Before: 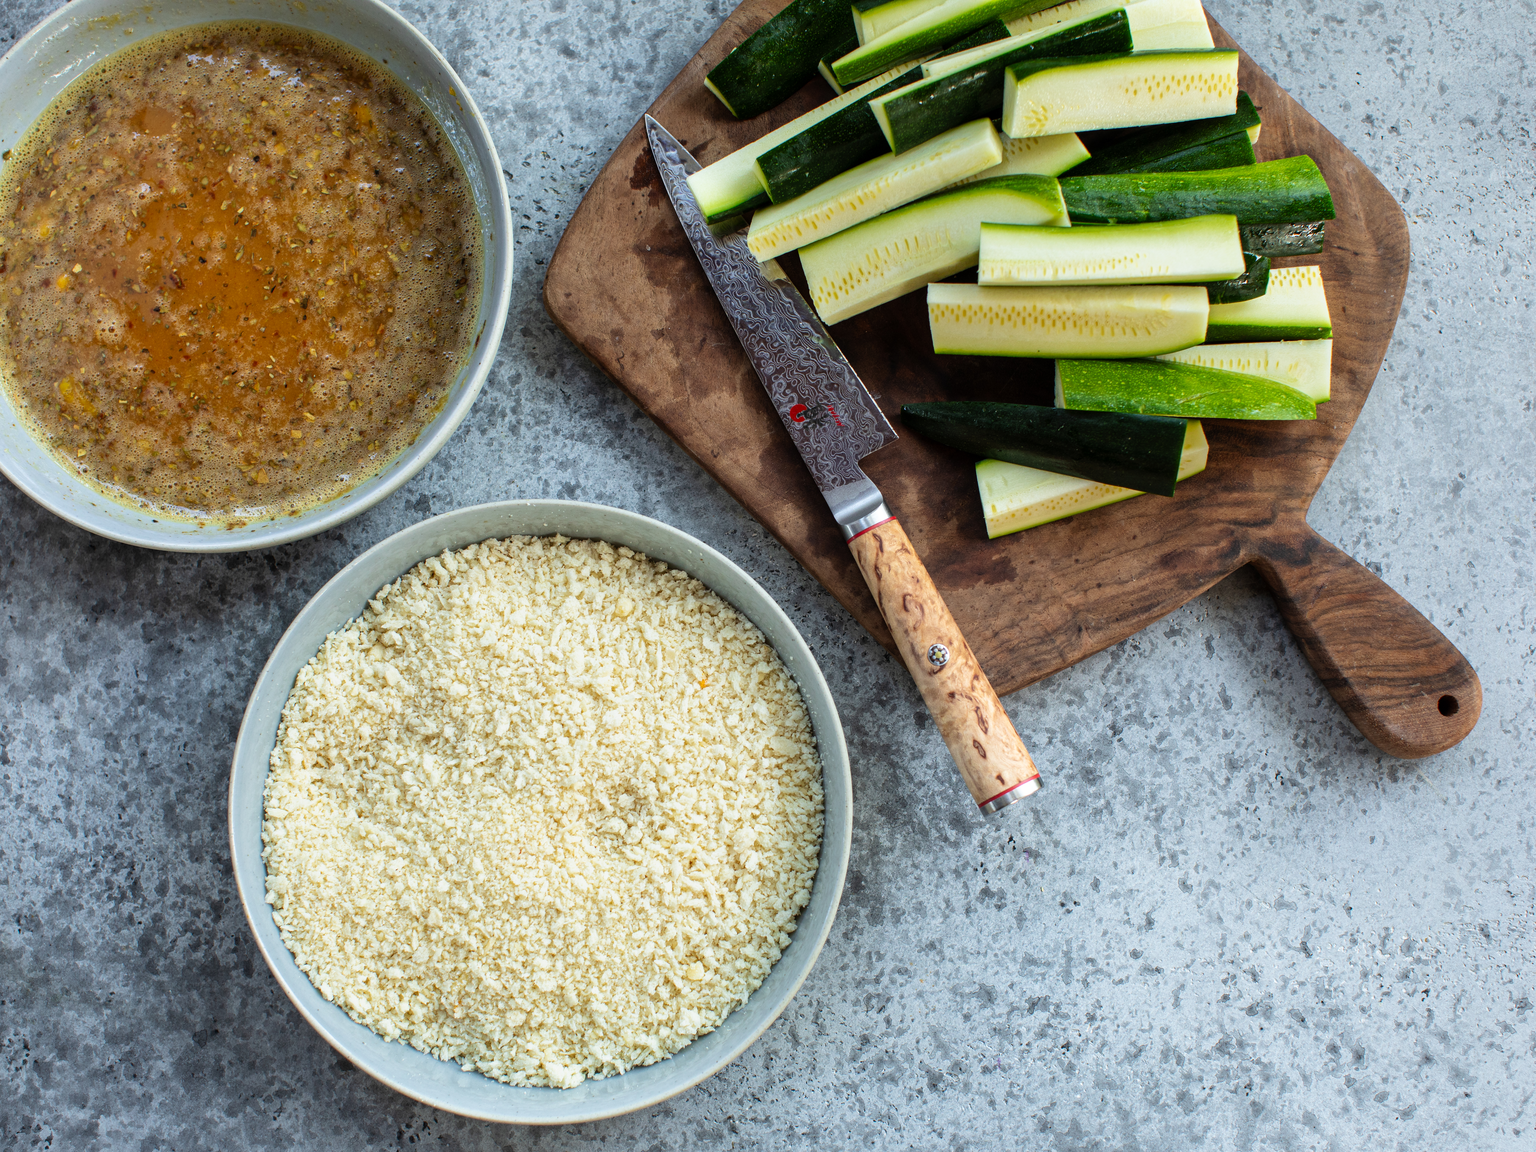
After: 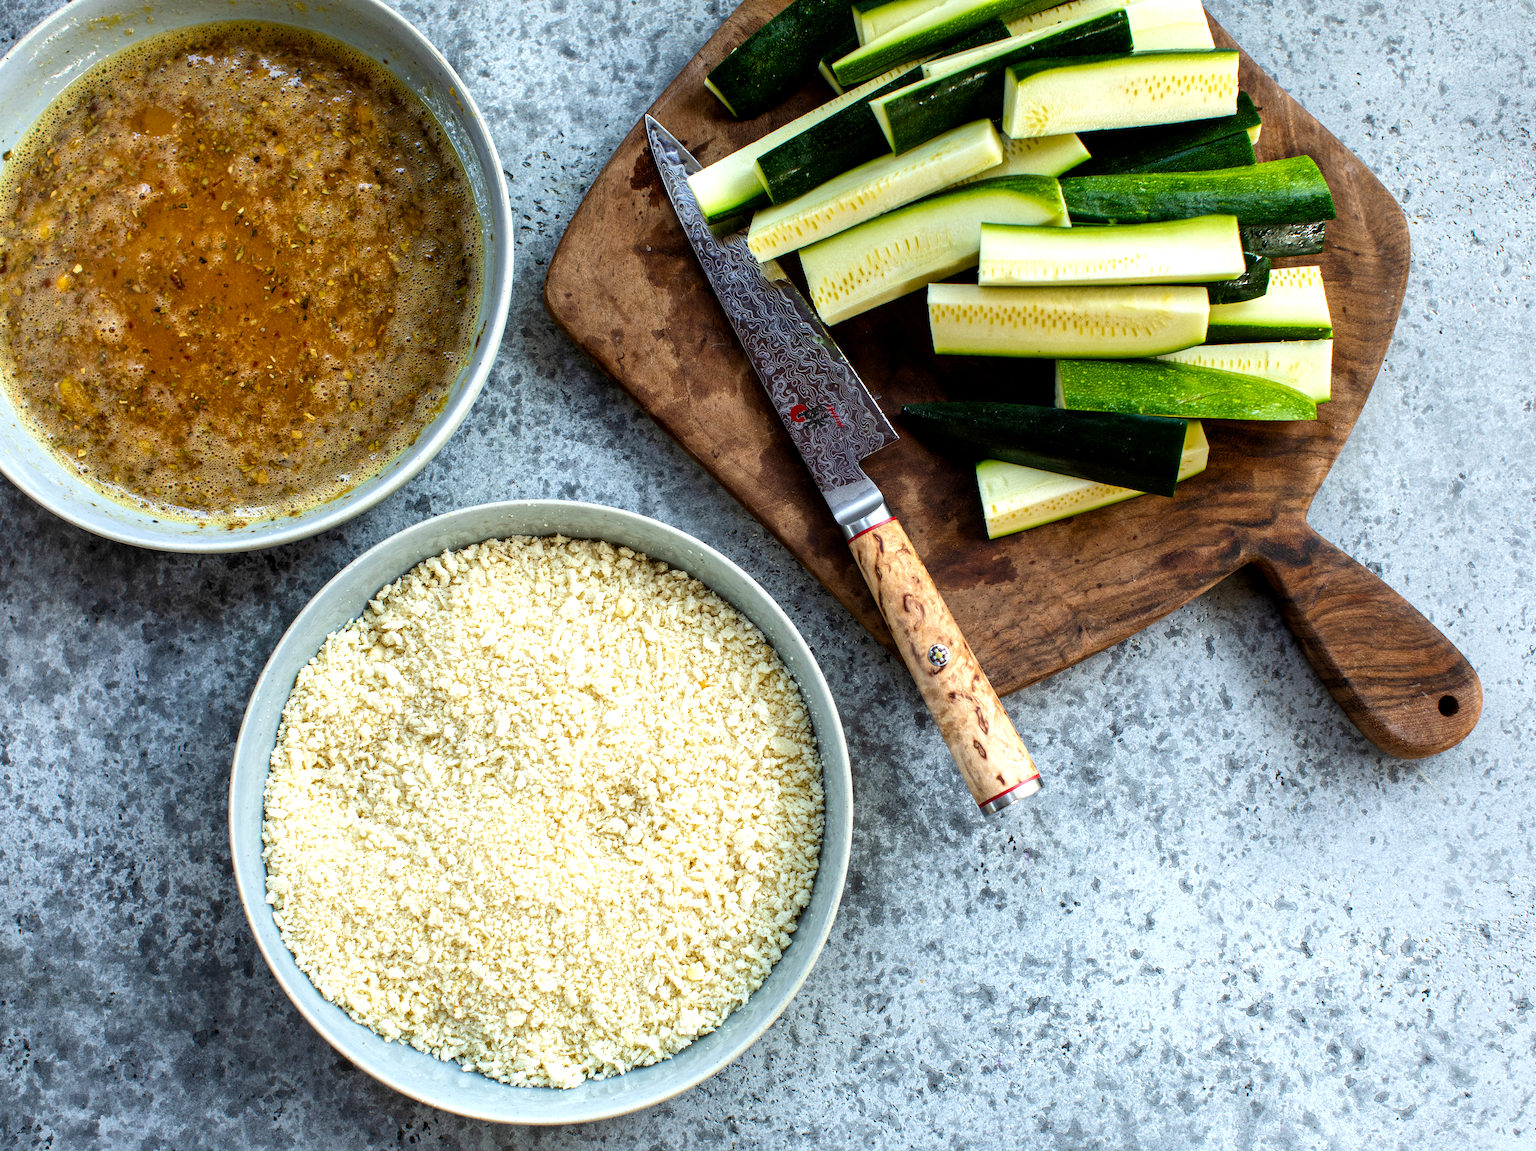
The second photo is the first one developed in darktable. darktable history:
local contrast: highlights 100%, shadows 100%, detail 120%, midtone range 0.2
color balance rgb: shadows lift › luminance -20%, power › hue 72.24°, highlights gain › luminance 15%, global offset › hue 171.6°, perceptual saturation grading › global saturation 14.09%, perceptual saturation grading › highlights -25%, perceptual saturation grading › shadows 25%, global vibrance 25%, contrast 10%
